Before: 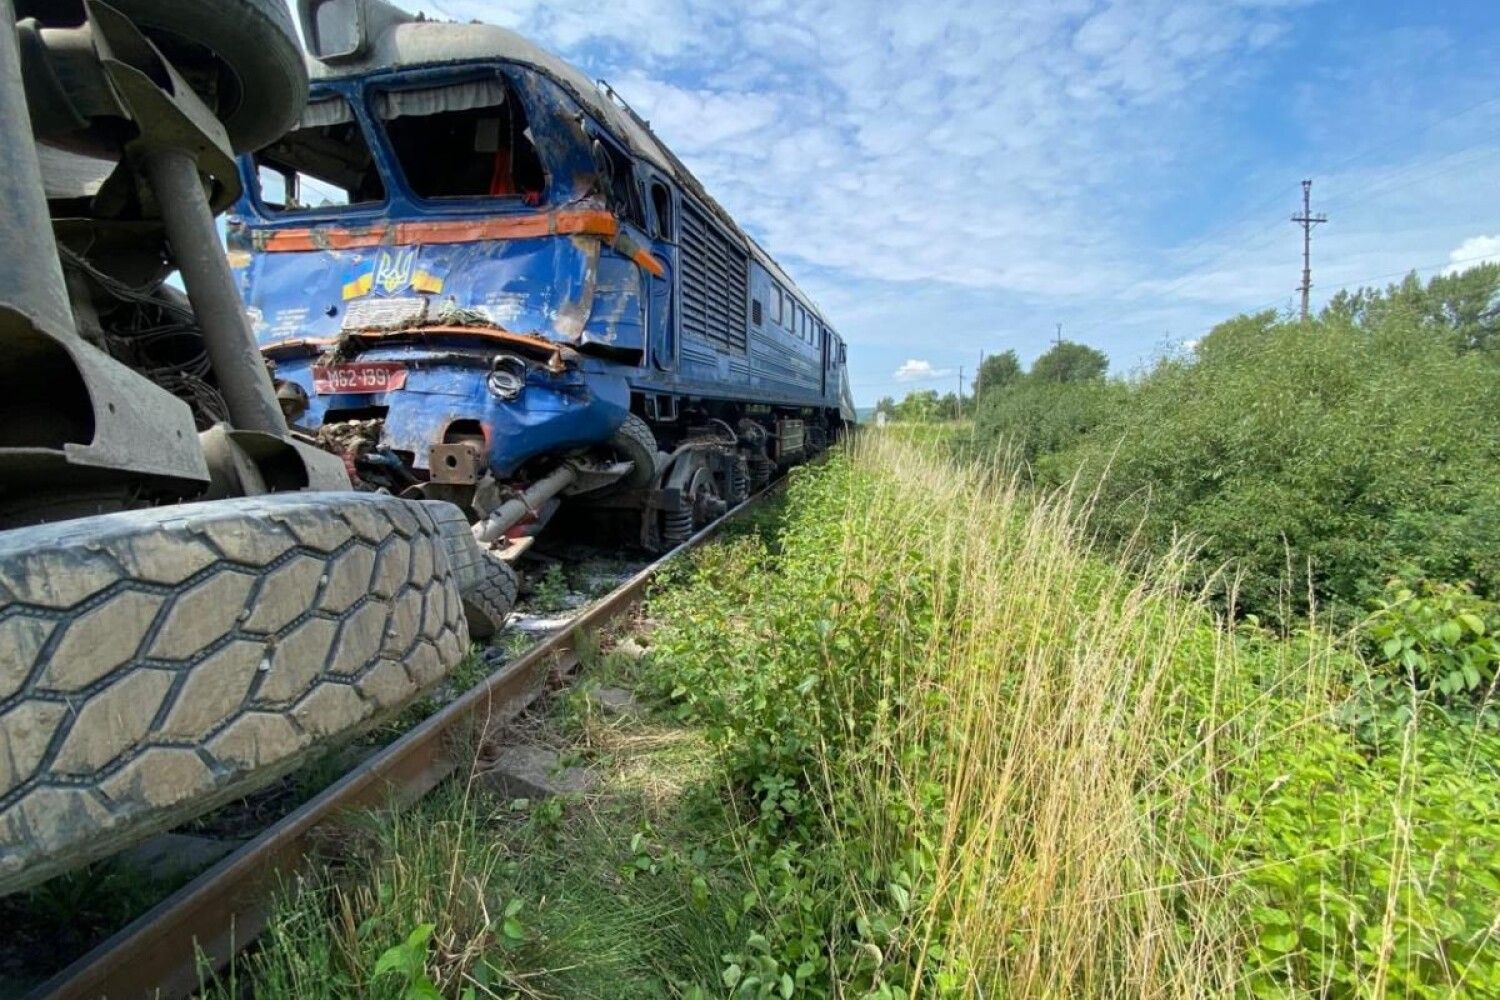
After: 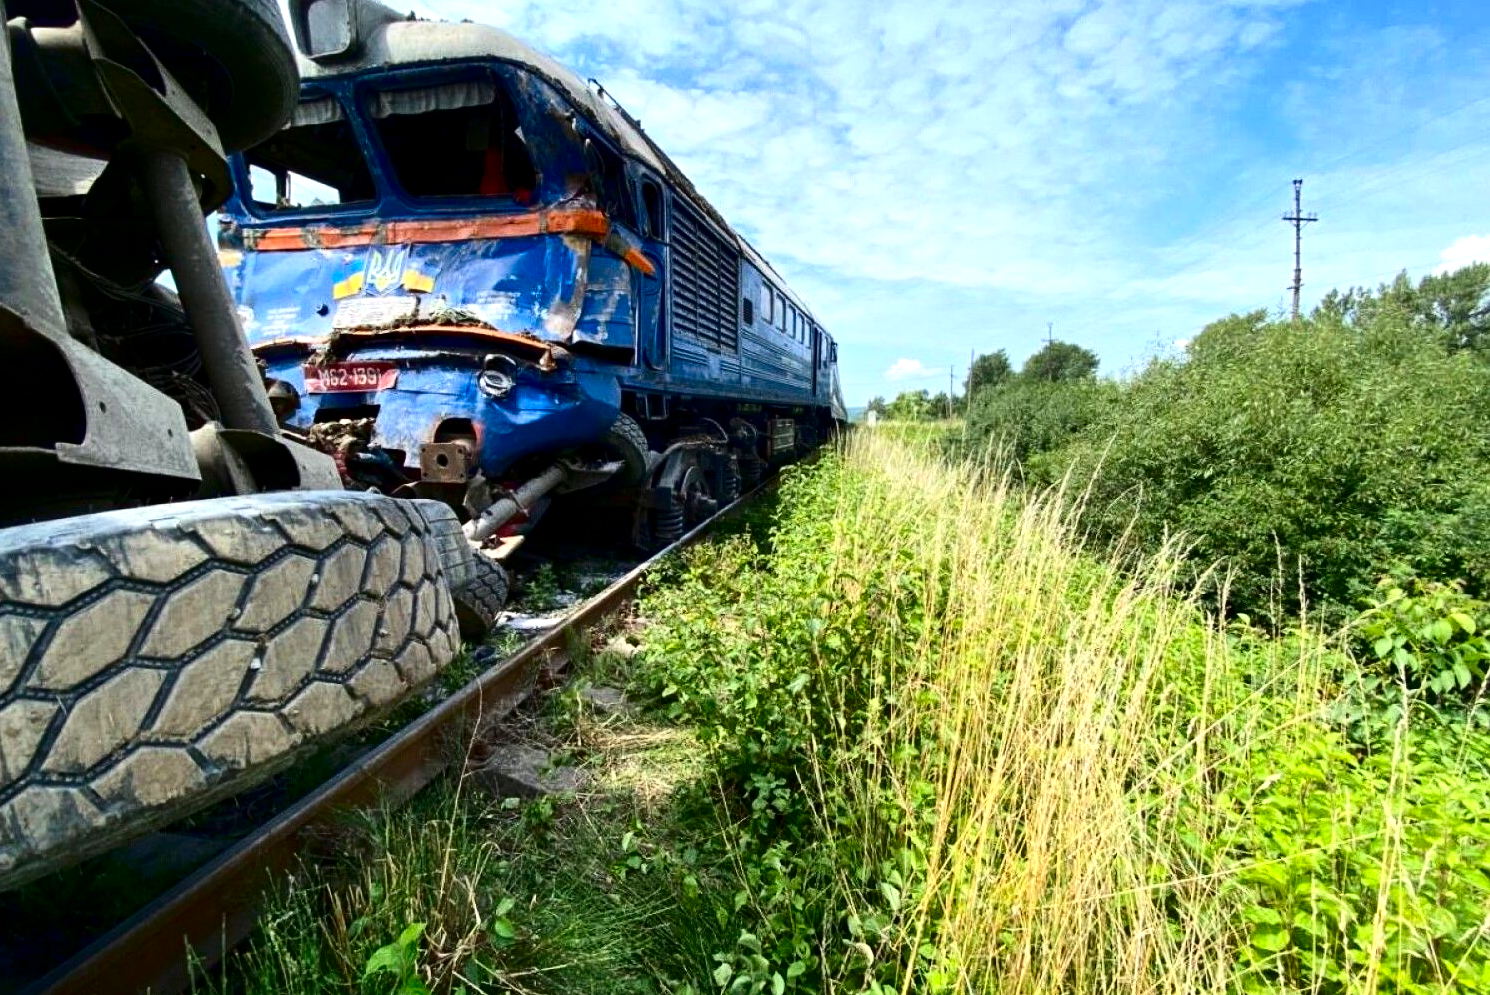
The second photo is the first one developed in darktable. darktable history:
contrast brightness saturation: contrast 0.24, brightness -0.24, saturation 0.14
exposure: black level correction 0.001, exposure 0.5 EV, compensate exposure bias true, compensate highlight preservation false
crop and rotate: left 0.614%, top 0.179%, bottom 0.309%
